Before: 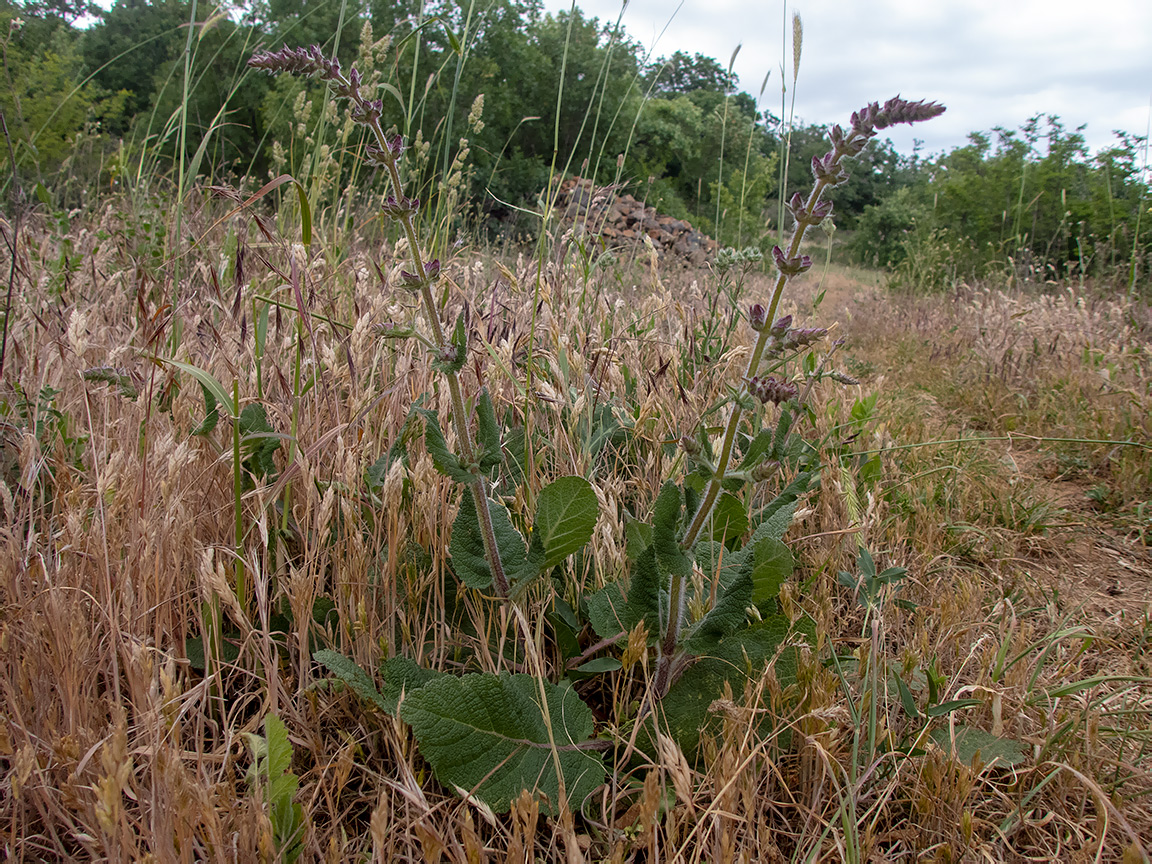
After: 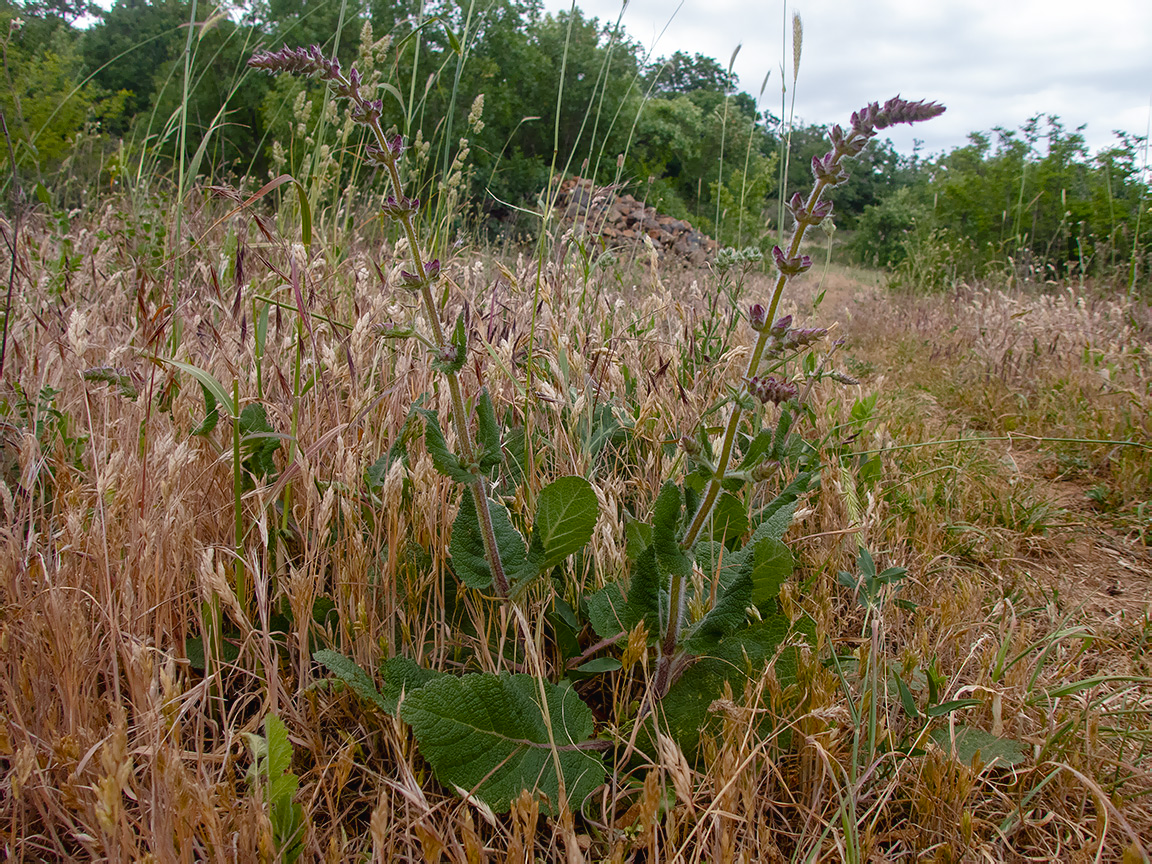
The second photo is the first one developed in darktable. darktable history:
color balance rgb: global offset › luminance 0.226%, linear chroma grading › global chroma 1.356%, linear chroma grading › mid-tones -1.191%, perceptual saturation grading › global saturation 20%, perceptual saturation grading › highlights -49.677%, perceptual saturation grading › shadows 25.118%, global vibrance 20%
